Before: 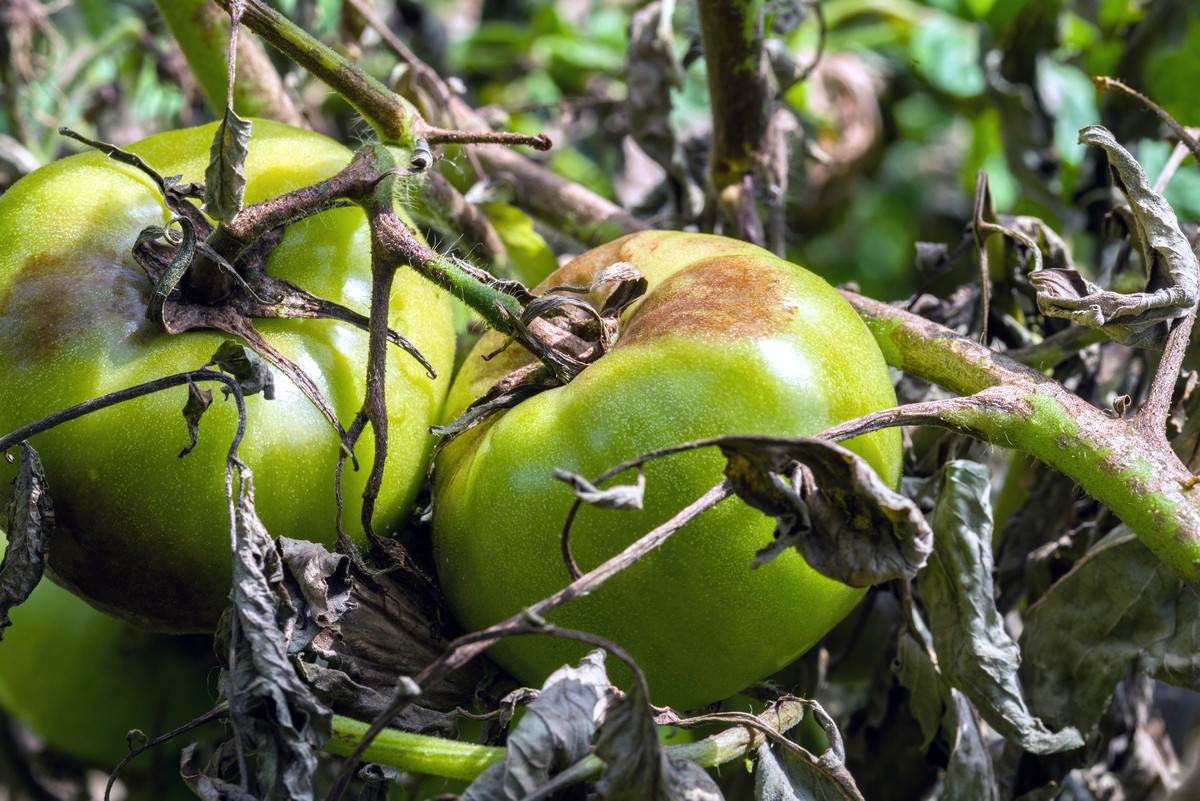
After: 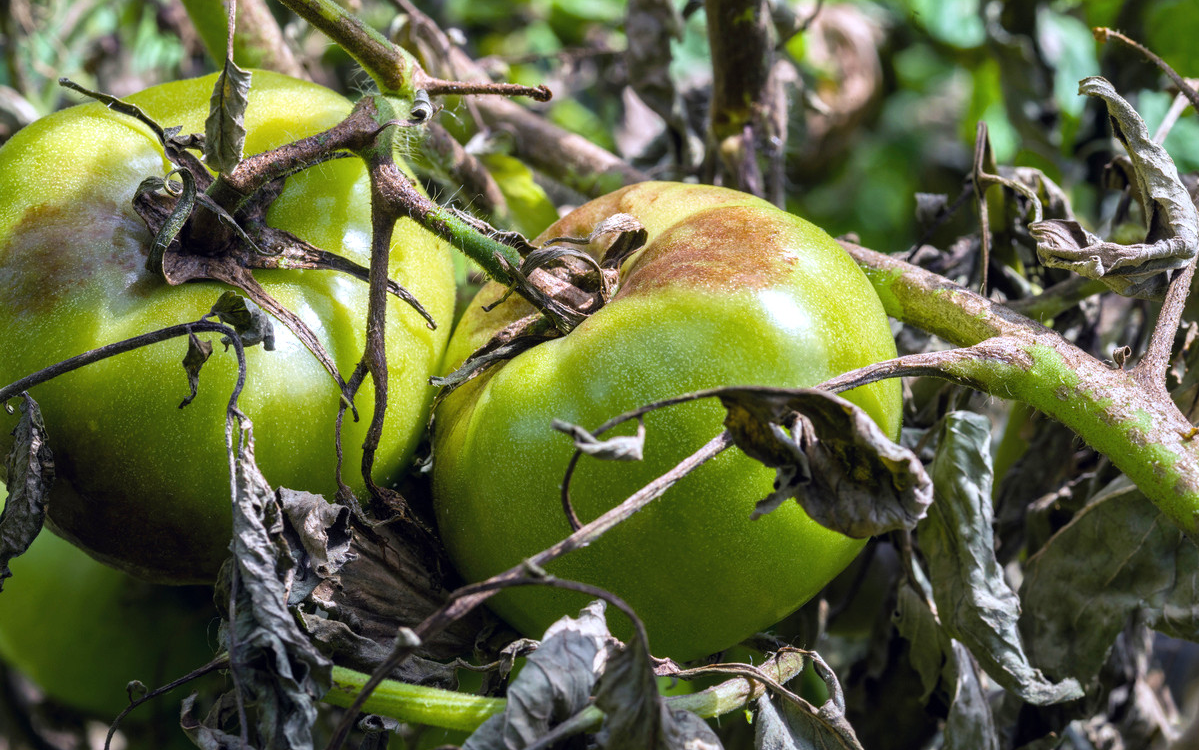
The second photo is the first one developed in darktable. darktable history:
crop and rotate: top 6.268%
